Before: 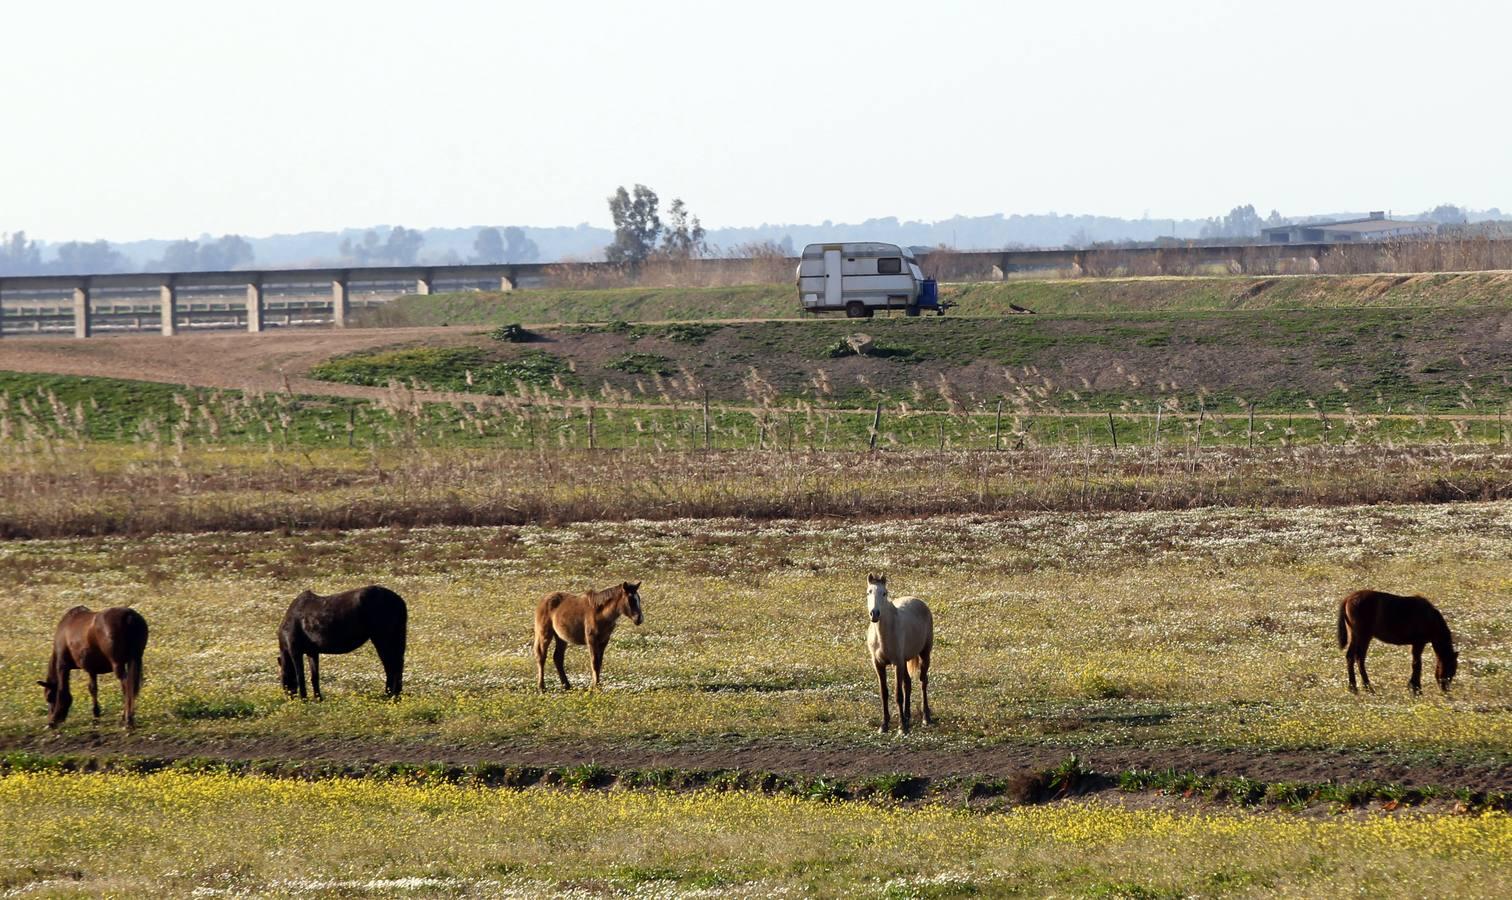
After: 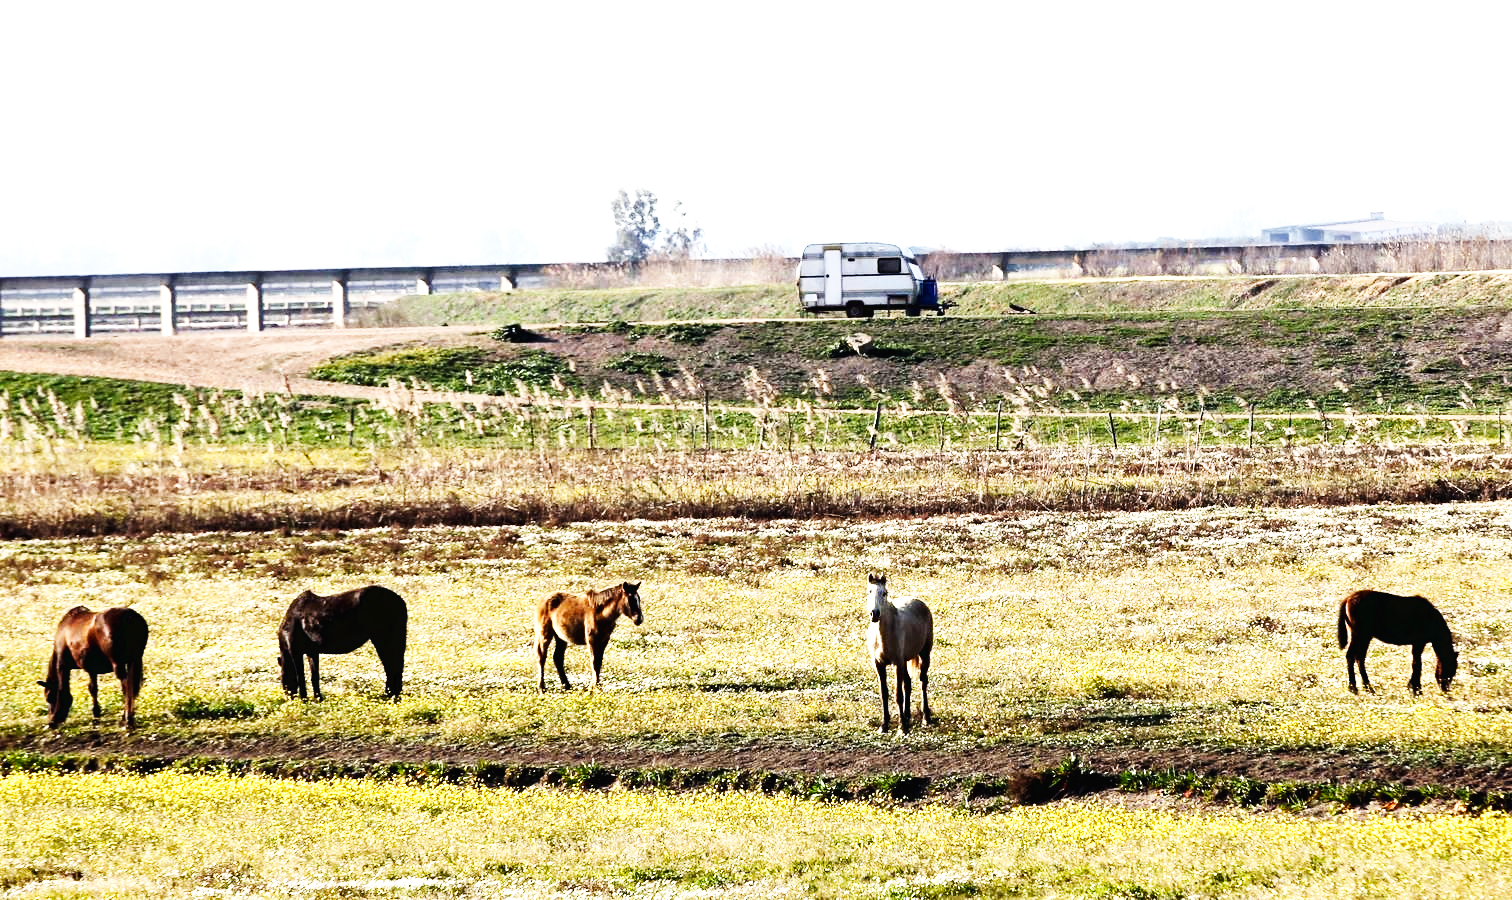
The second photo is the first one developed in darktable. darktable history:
tone equalizer: -8 EV -1.08 EV, -7 EV -0.998 EV, -6 EV -0.848 EV, -5 EV -0.541 EV, -3 EV 0.602 EV, -2 EV 0.841 EV, -1 EV 0.994 EV, +0 EV 1.08 EV, edges refinement/feathering 500, mask exposure compensation -1.57 EV, preserve details no
base curve: curves: ch0 [(0, 0.003) (0.001, 0.002) (0.006, 0.004) (0.02, 0.022) (0.048, 0.086) (0.094, 0.234) (0.162, 0.431) (0.258, 0.629) (0.385, 0.8) (0.548, 0.918) (0.751, 0.988) (1, 1)], preserve colors none
color calibration: illuminant same as pipeline (D50), adaptation XYZ, x 0.346, y 0.358, temperature 5008.76 K, saturation algorithm version 1 (2020)
haze removal: compatibility mode true, adaptive false
